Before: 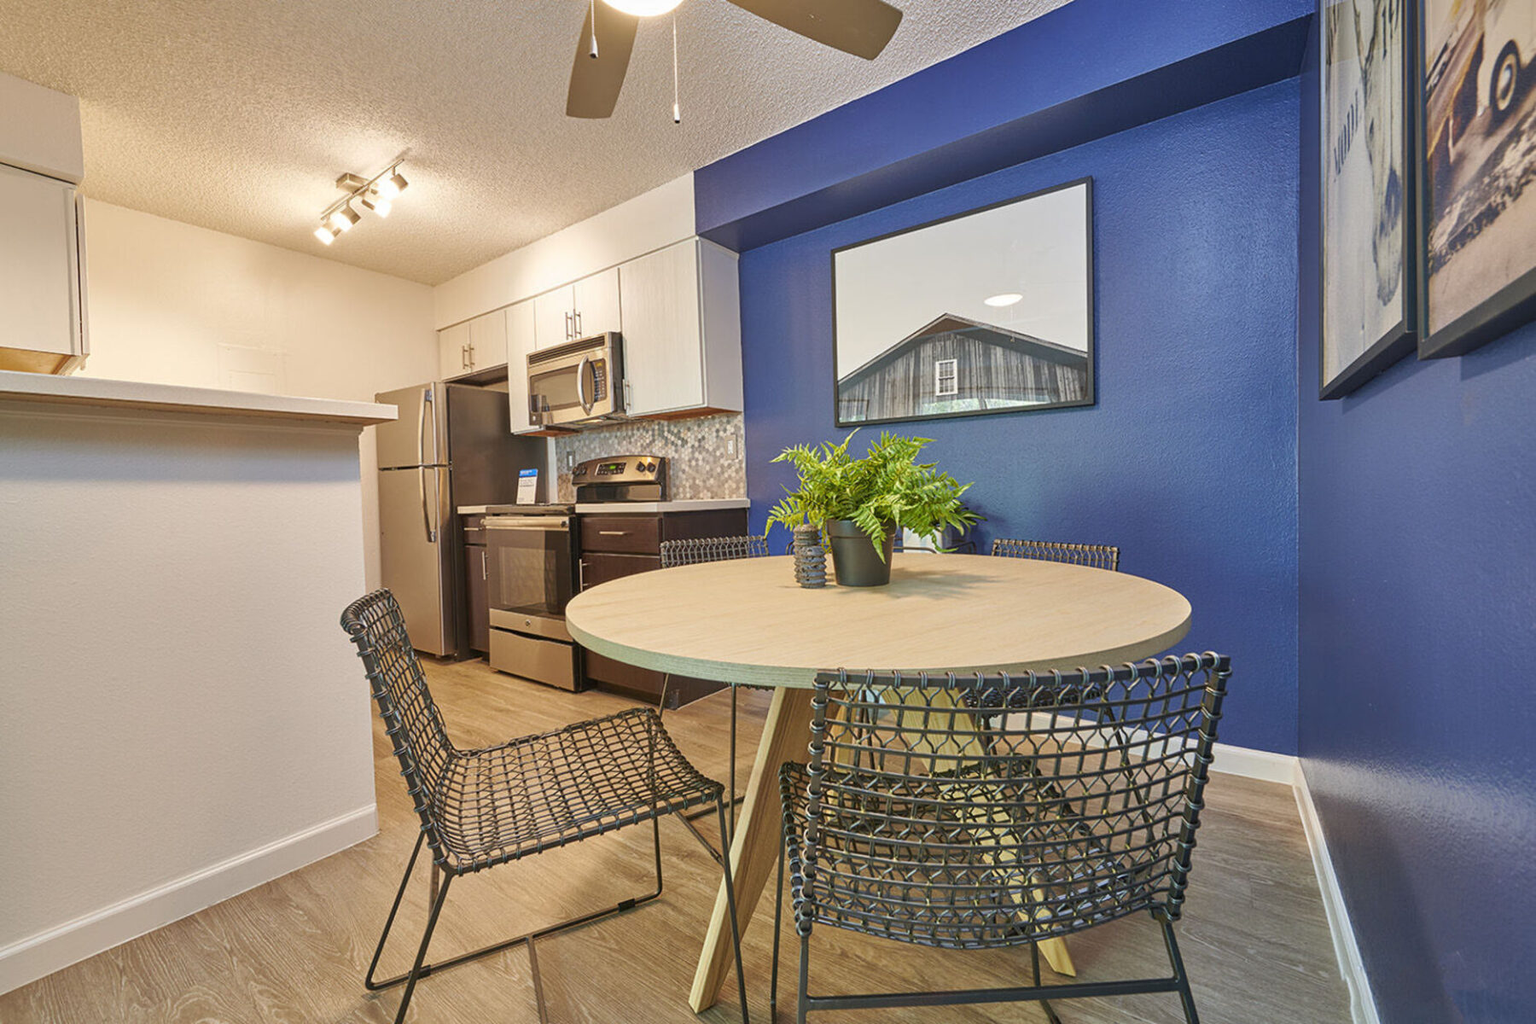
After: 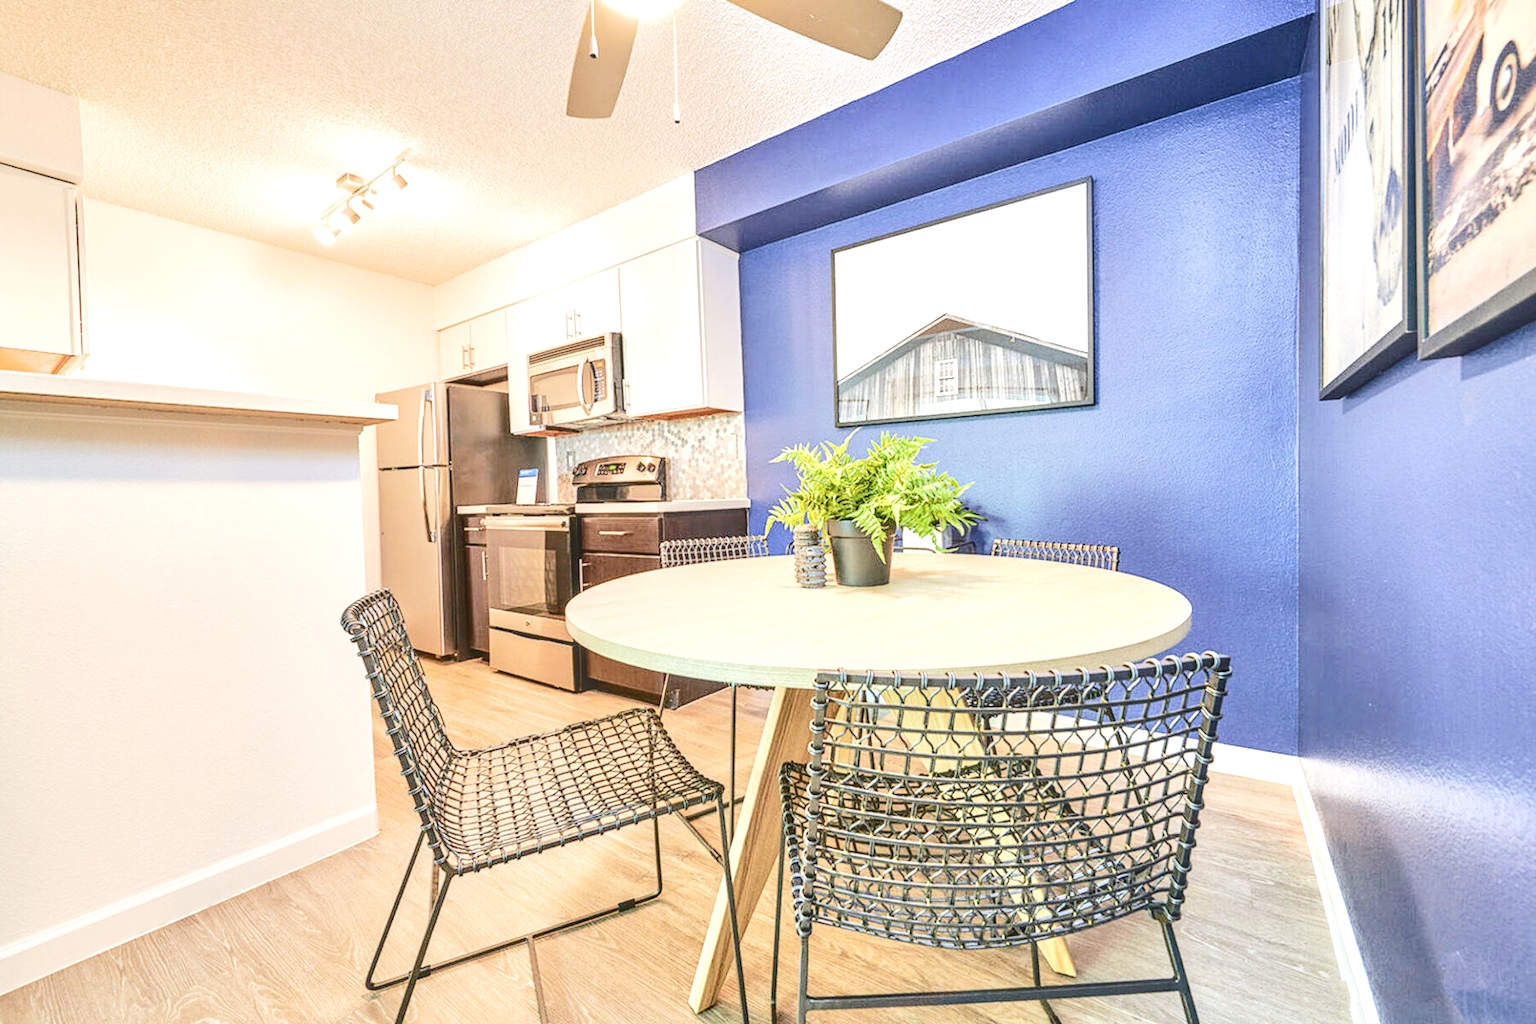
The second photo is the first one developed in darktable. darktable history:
local contrast: highlights 5%, shadows 3%, detail 182%
exposure: black level correction 0.001, exposure 1.992 EV, compensate highlight preservation false
filmic rgb: black relative exposure -7.65 EV, white relative exposure 4.56 EV, hardness 3.61
tone curve: curves: ch0 [(0, 0) (0.003, 0.319) (0.011, 0.319) (0.025, 0.319) (0.044, 0.323) (0.069, 0.324) (0.1, 0.328) (0.136, 0.329) (0.177, 0.337) (0.224, 0.351) (0.277, 0.373) (0.335, 0.413) (0.399, 0.458) (0.468, 0.533) (0.543, 0.617) (0.623, 0.71) (0.709, 0.783) (0.801, 0.849) (0.898, 0.911) (1, 1)], color space Lab, independent channels, preserve colors none
